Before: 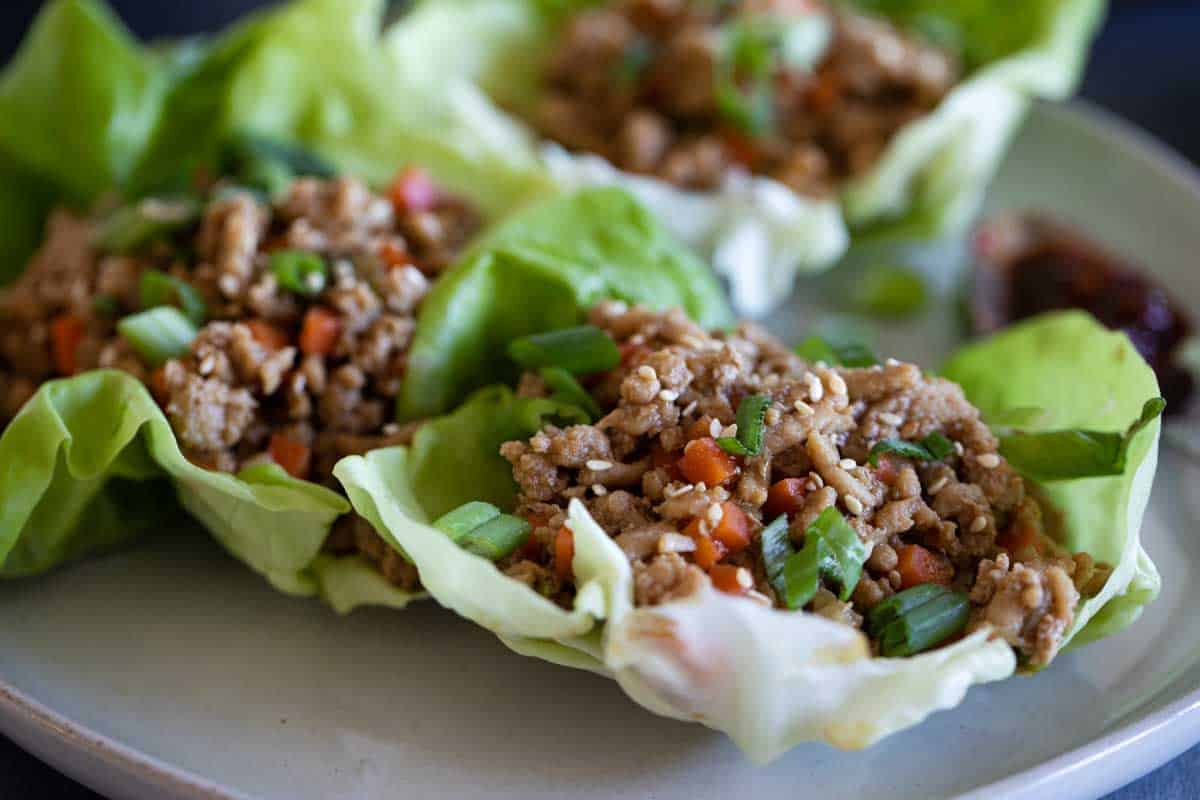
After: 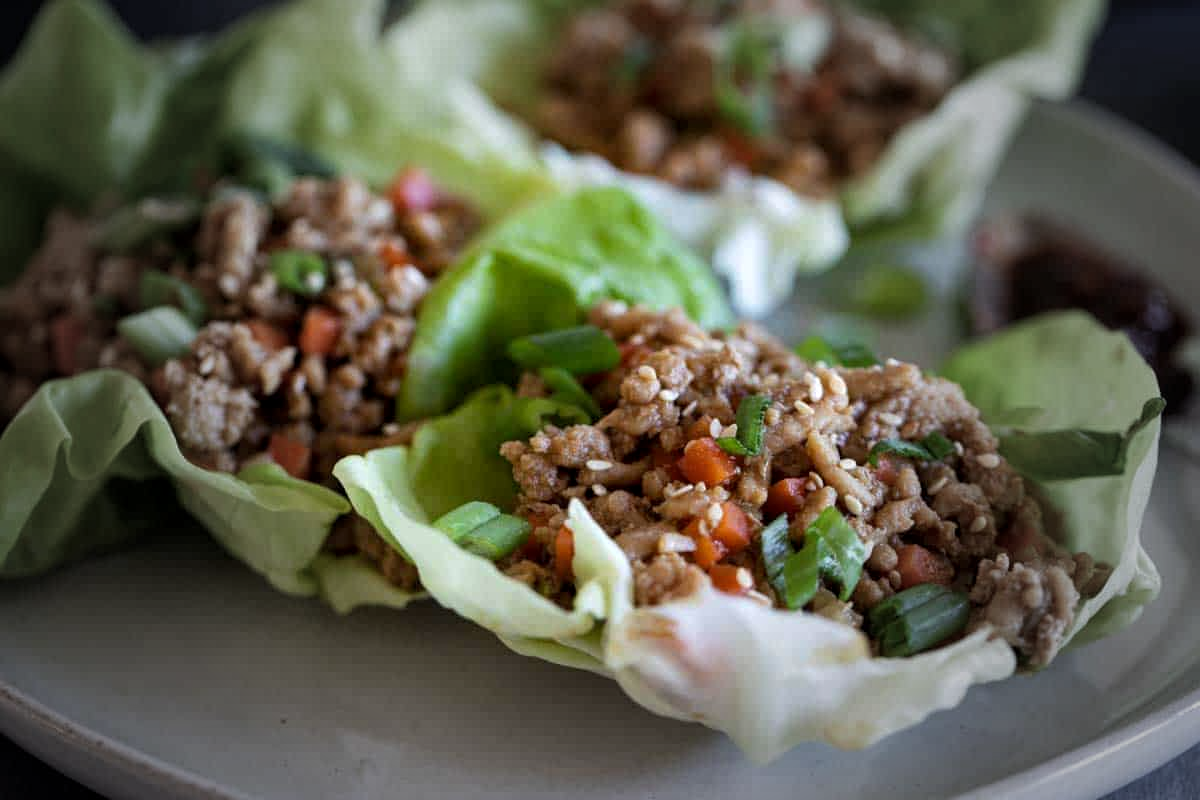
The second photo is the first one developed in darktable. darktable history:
vignetting: fall-off start 40%, fall-off radius 40%
local contrast: highlights 100%, shadows 100%, detail 120%, midtone range 0.2
